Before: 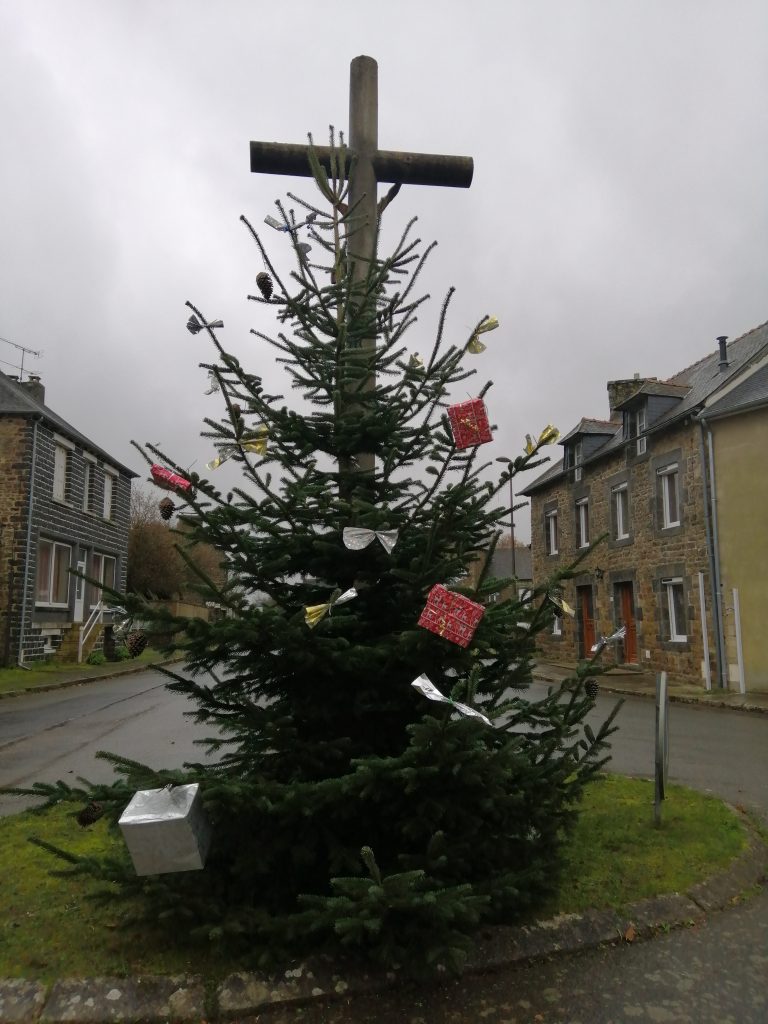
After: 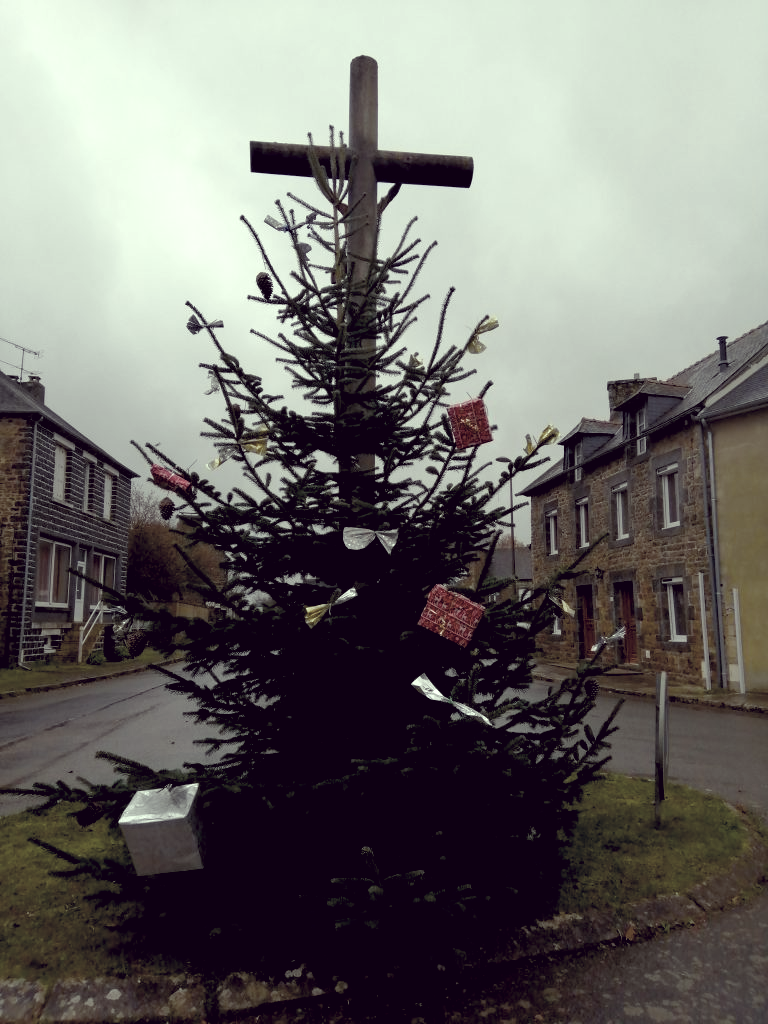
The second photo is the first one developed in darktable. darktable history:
color correction: highlights a* -20.17, highlights b* 20.27, shadows a* 20.03, shadows b* -20.46, saturation 0.43
color balance rgb: shadows lift › luminance -9.41%, highlights gain › luminance 17.6%, global offset › luminance -1.45%, perceptual saturation grading › highlights -17.77%, perceptual saturation grading › mid-tones 33.1%, perceptual saturation grading › shadows 50.52%, global vibrance 24.22%
